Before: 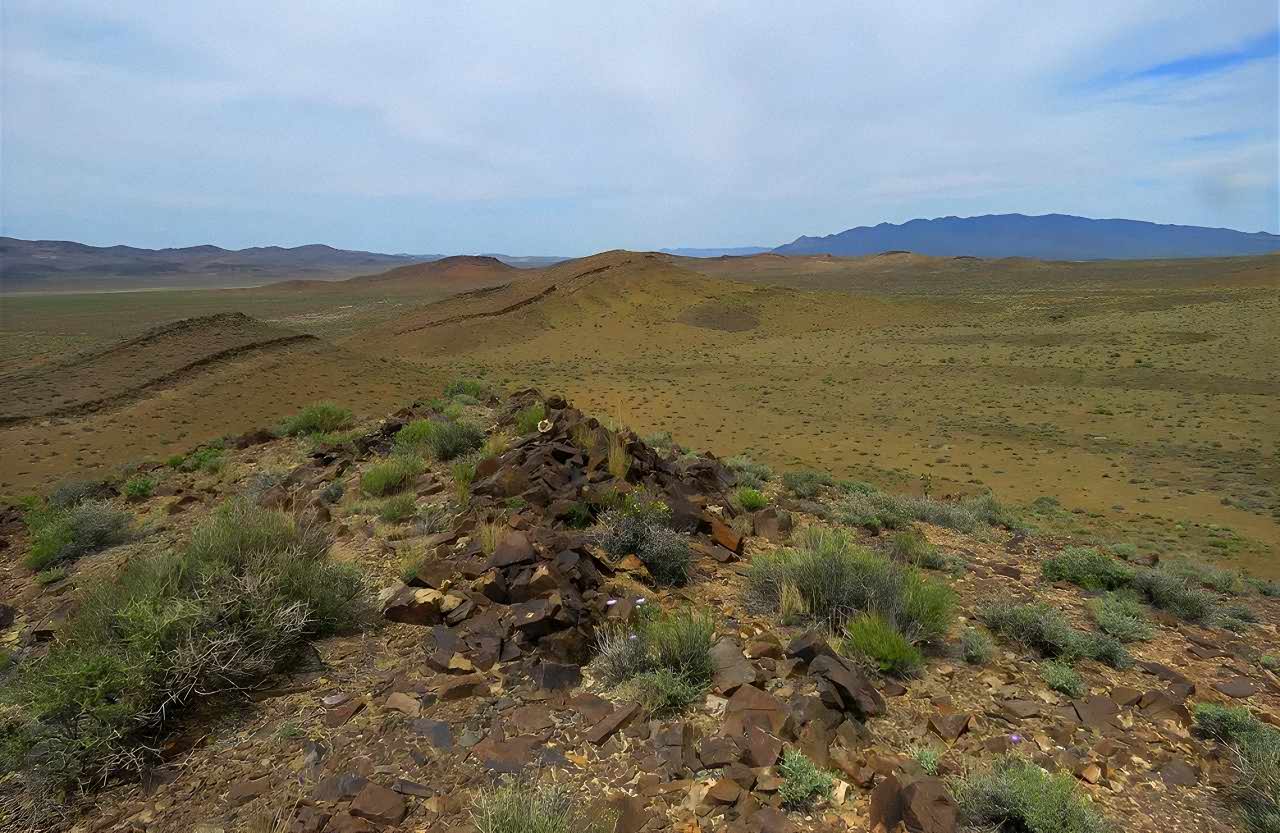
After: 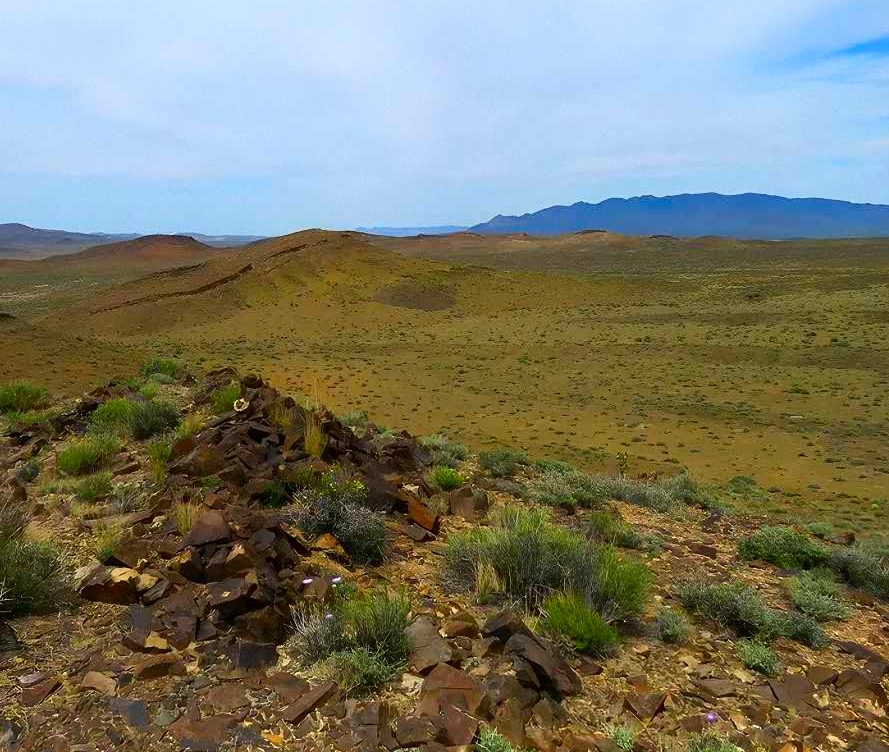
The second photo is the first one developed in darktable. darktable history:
crop and rotate: left 23.79%, top 2.697%, right 6.702%, bottom 7.007%
contrast brightness saturation: contrast 0.169, saturation 0.334
